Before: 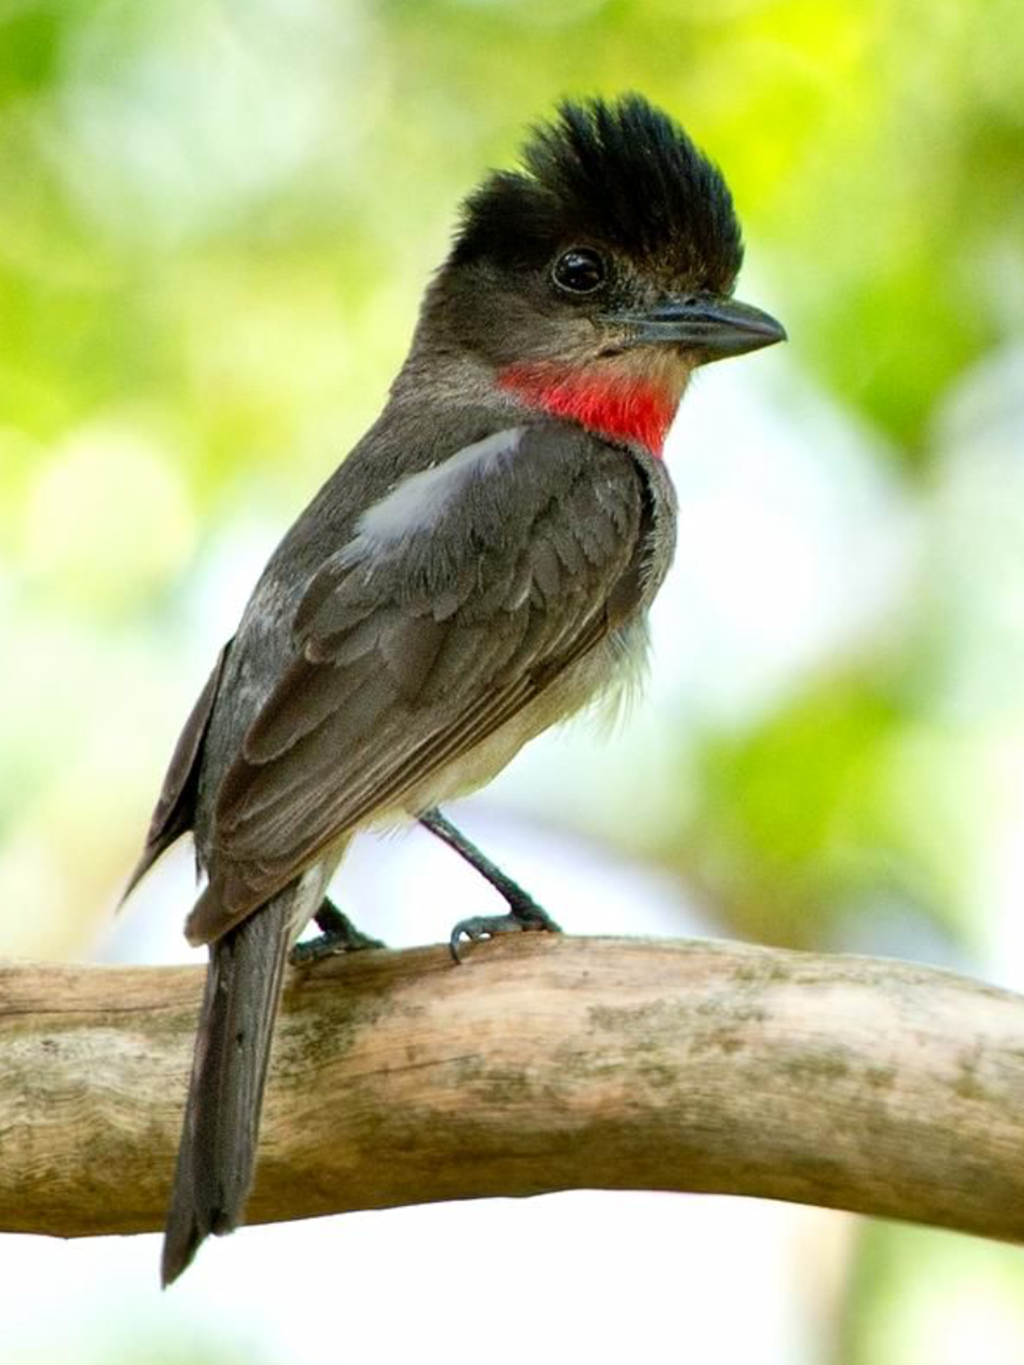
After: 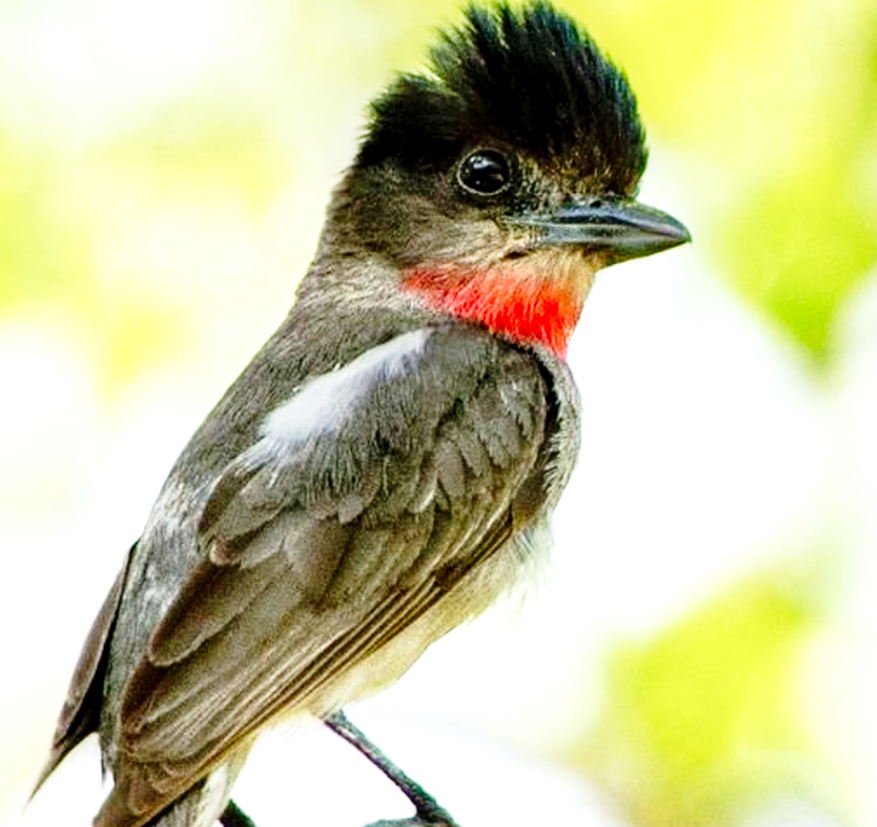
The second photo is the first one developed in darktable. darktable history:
crop and rotate: left 9.28%, top 7.208%, right 5.034%, bottom 32.155%
local contrast: shadows 94%, midtone range 0.496
exposure: black level correction 0, exposure 0.498 EV, compensate highlight preservation false
base curve: curves: ch0 [(0, 0) (0.028, 0.03) (0.121, 0.232) (0.46, 0.748) (0.859, 0.968) (1, 1)], preserve colors none
